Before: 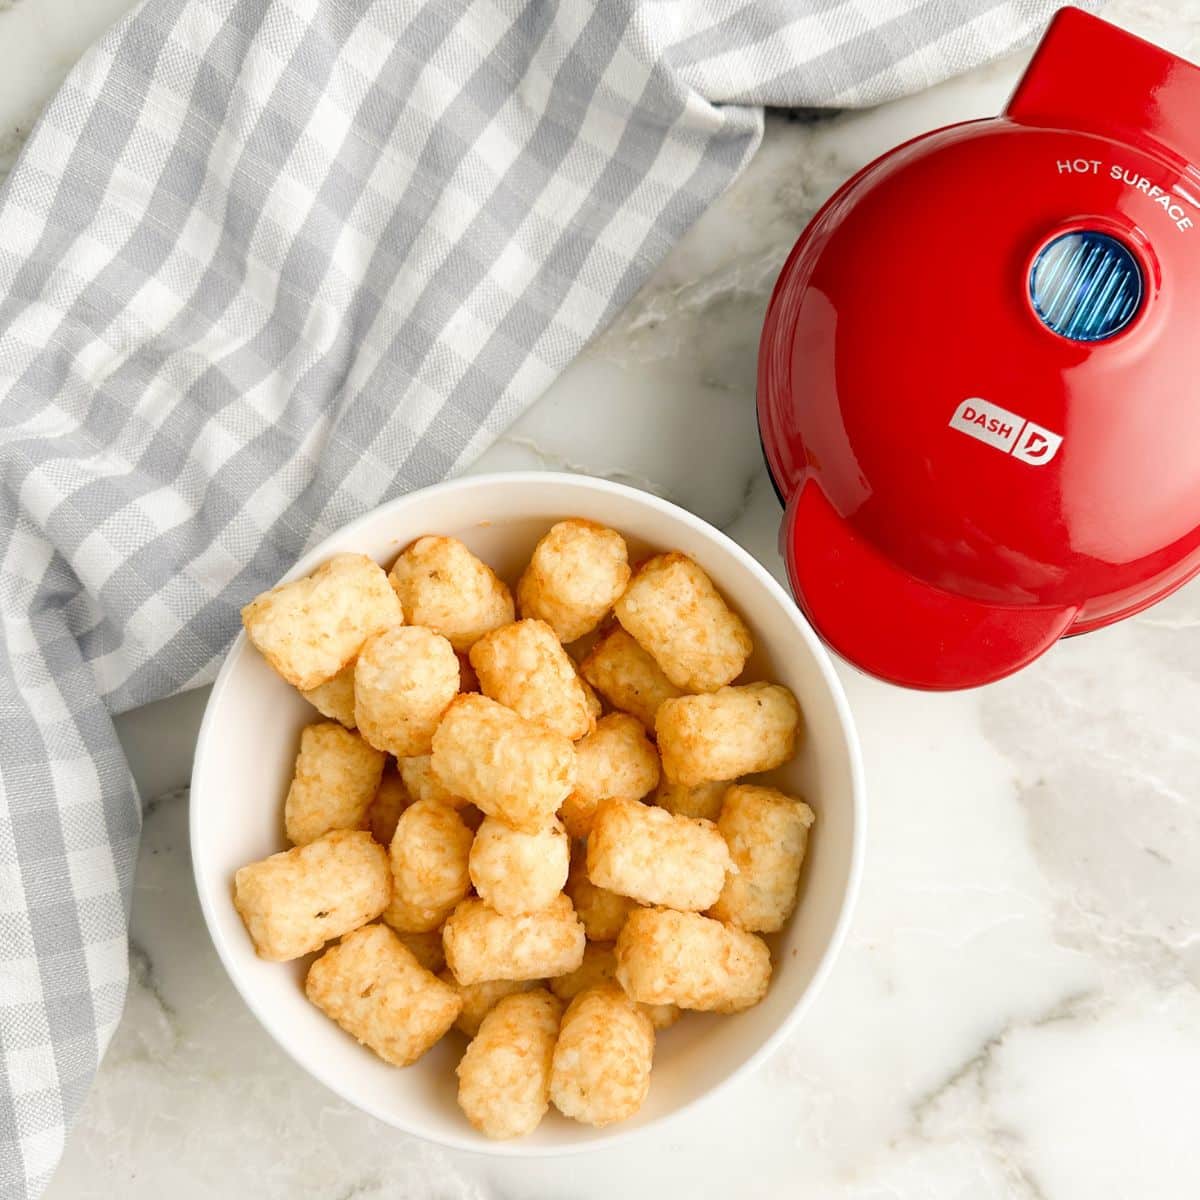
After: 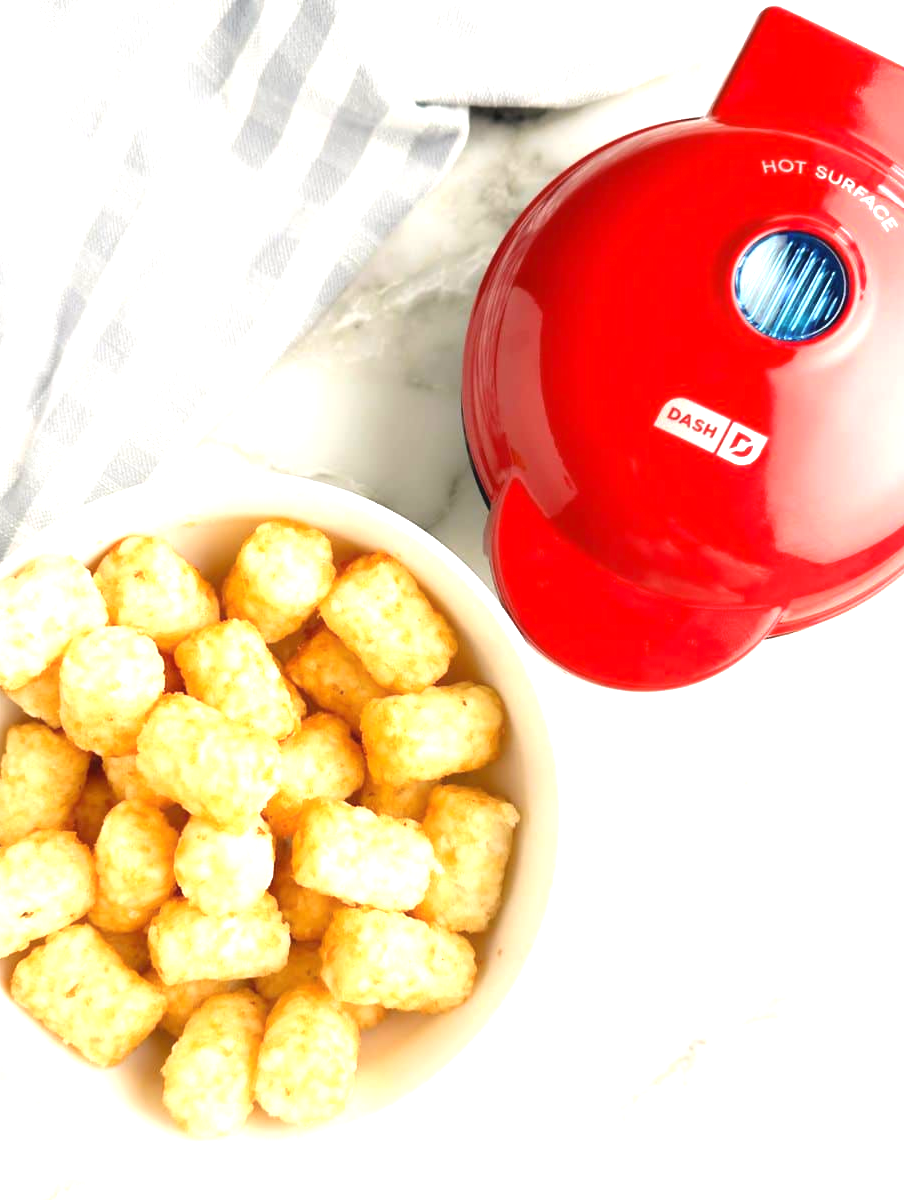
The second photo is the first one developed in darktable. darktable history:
contrast equalizer: octaves 7, y [[0.502, 0.505, 0.512, 0.529, 0.564, 0.588], [0.5 ×6], [0.502, 0.505, 0.512, 0.529, 0.564, 0.588], [0, 0.001, 0.001, 0.004, 0.008, 0.011], [0, 0.001, 0.001, 0.004, 0.008, 0.011]], mix -1
exposure: exposure 1.061 EV, compensate highlight preservation false
crop and rotate: left 24.6%
